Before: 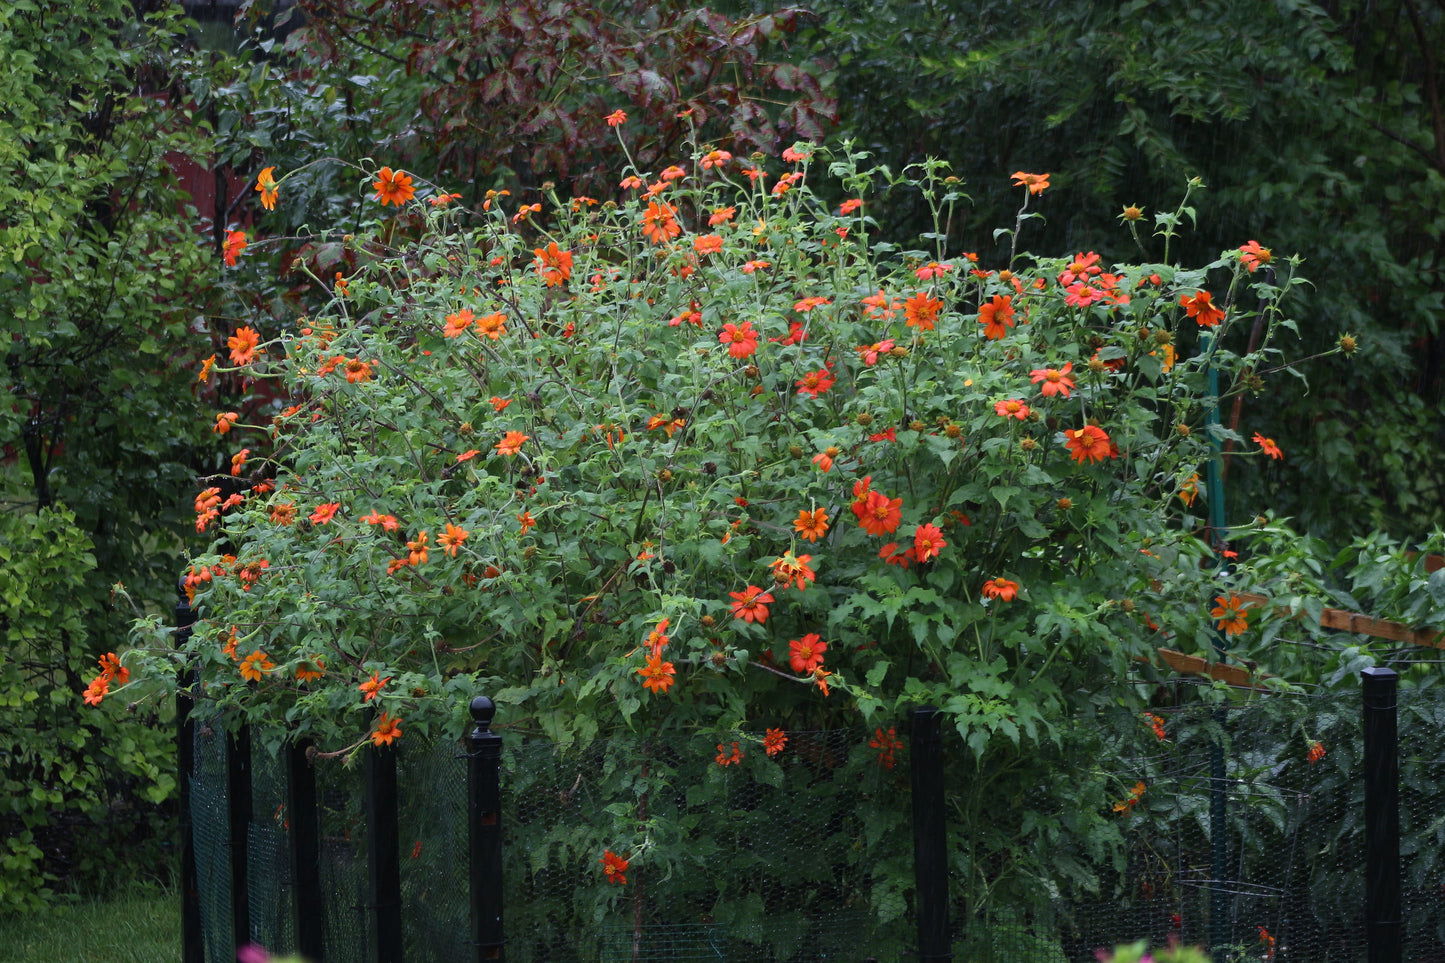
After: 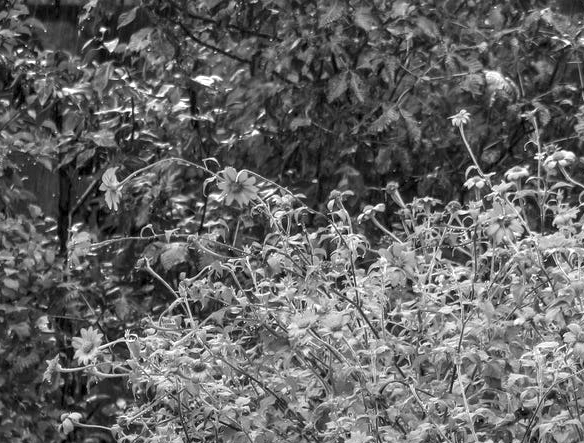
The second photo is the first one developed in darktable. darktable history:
local contrast: highlights 62%, detail 143%, midtone range 0.424
crop and rotate: left 10.83%, top 0.089%, right 48.7%, bottom 53.876%
exposure: exposure 0.483 EV, compensate highlight preservation false
color balance rgb: perceptual saturation grading › global saturation 19.668%
color zones: curves: ch0 [(0, 0.613) (0.01, 0.613) (0.245, 0.448) (0.498, 0.529) (0.642, 0.665) (0.879, 0.777) (0.99, 0.613)]; ch1 [(0, 0) (0.143, 0) (0.286, 0) (0.429, 0) (0.571, 0) (0.714, 0) (0.857, 0)]
